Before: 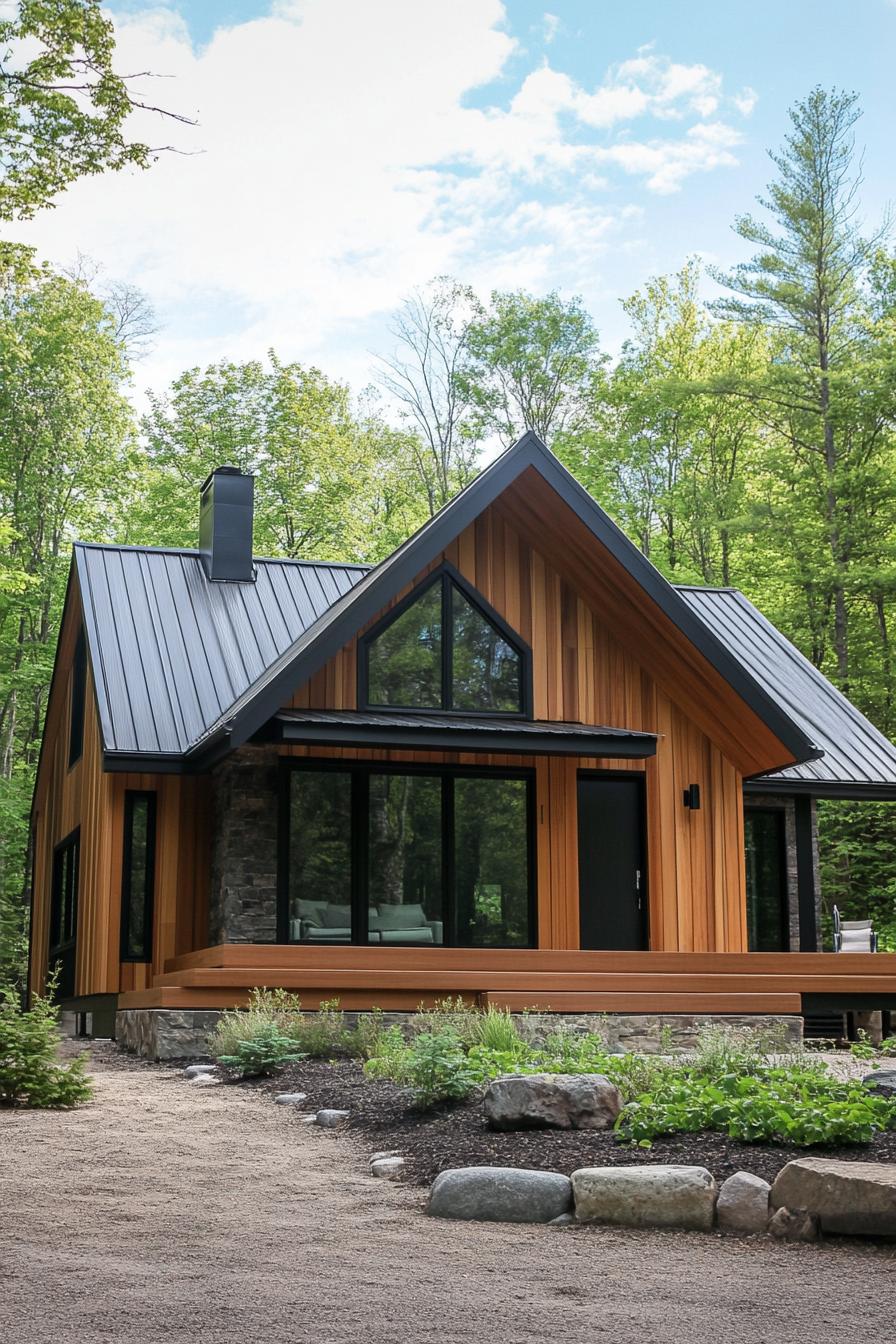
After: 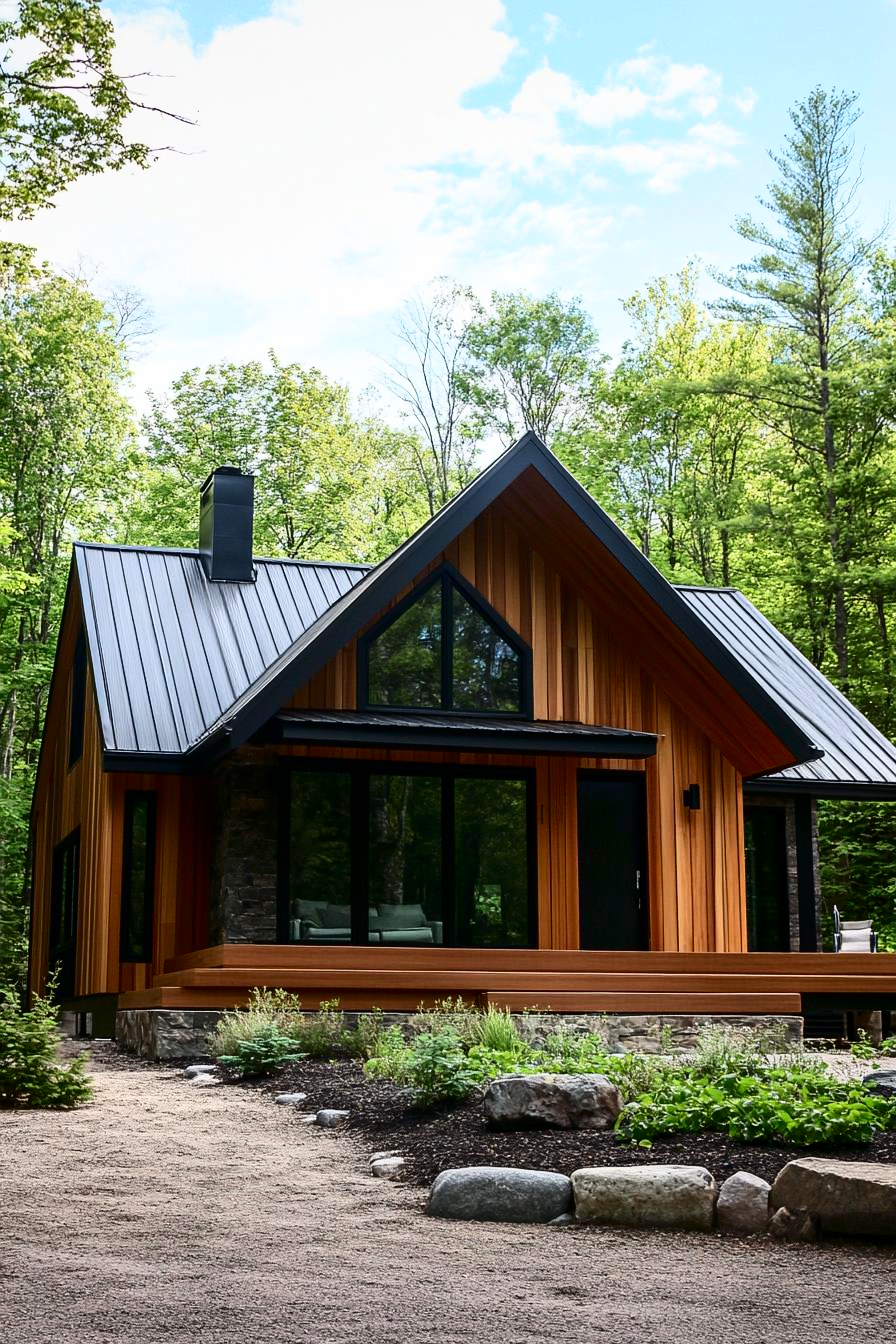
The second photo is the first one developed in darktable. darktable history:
contrast brightness saturation: contrast 0.313, brightness -0.066, saturation 0.168
